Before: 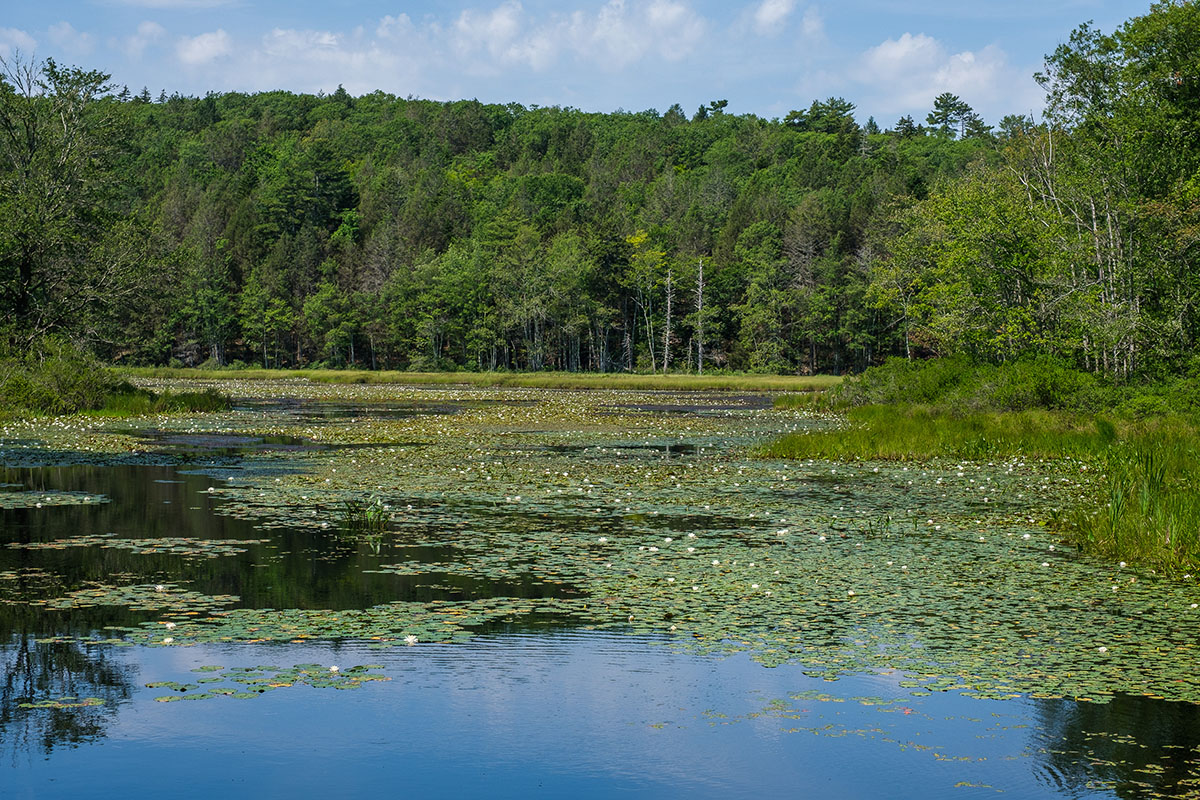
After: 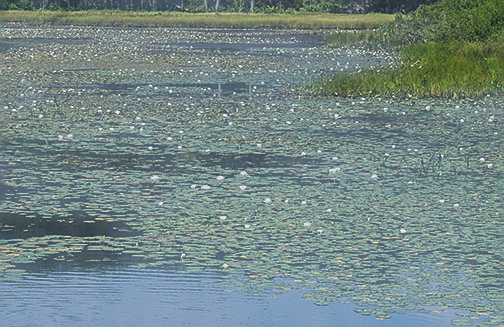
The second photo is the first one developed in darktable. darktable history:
haze removal: strength -0.887, distance 0.226, compatibility mode true, adaptive false
crop: left 37.379%, top 45.352%, right 20.497%, bottom 13.637%
sharpen: on, module defaults
